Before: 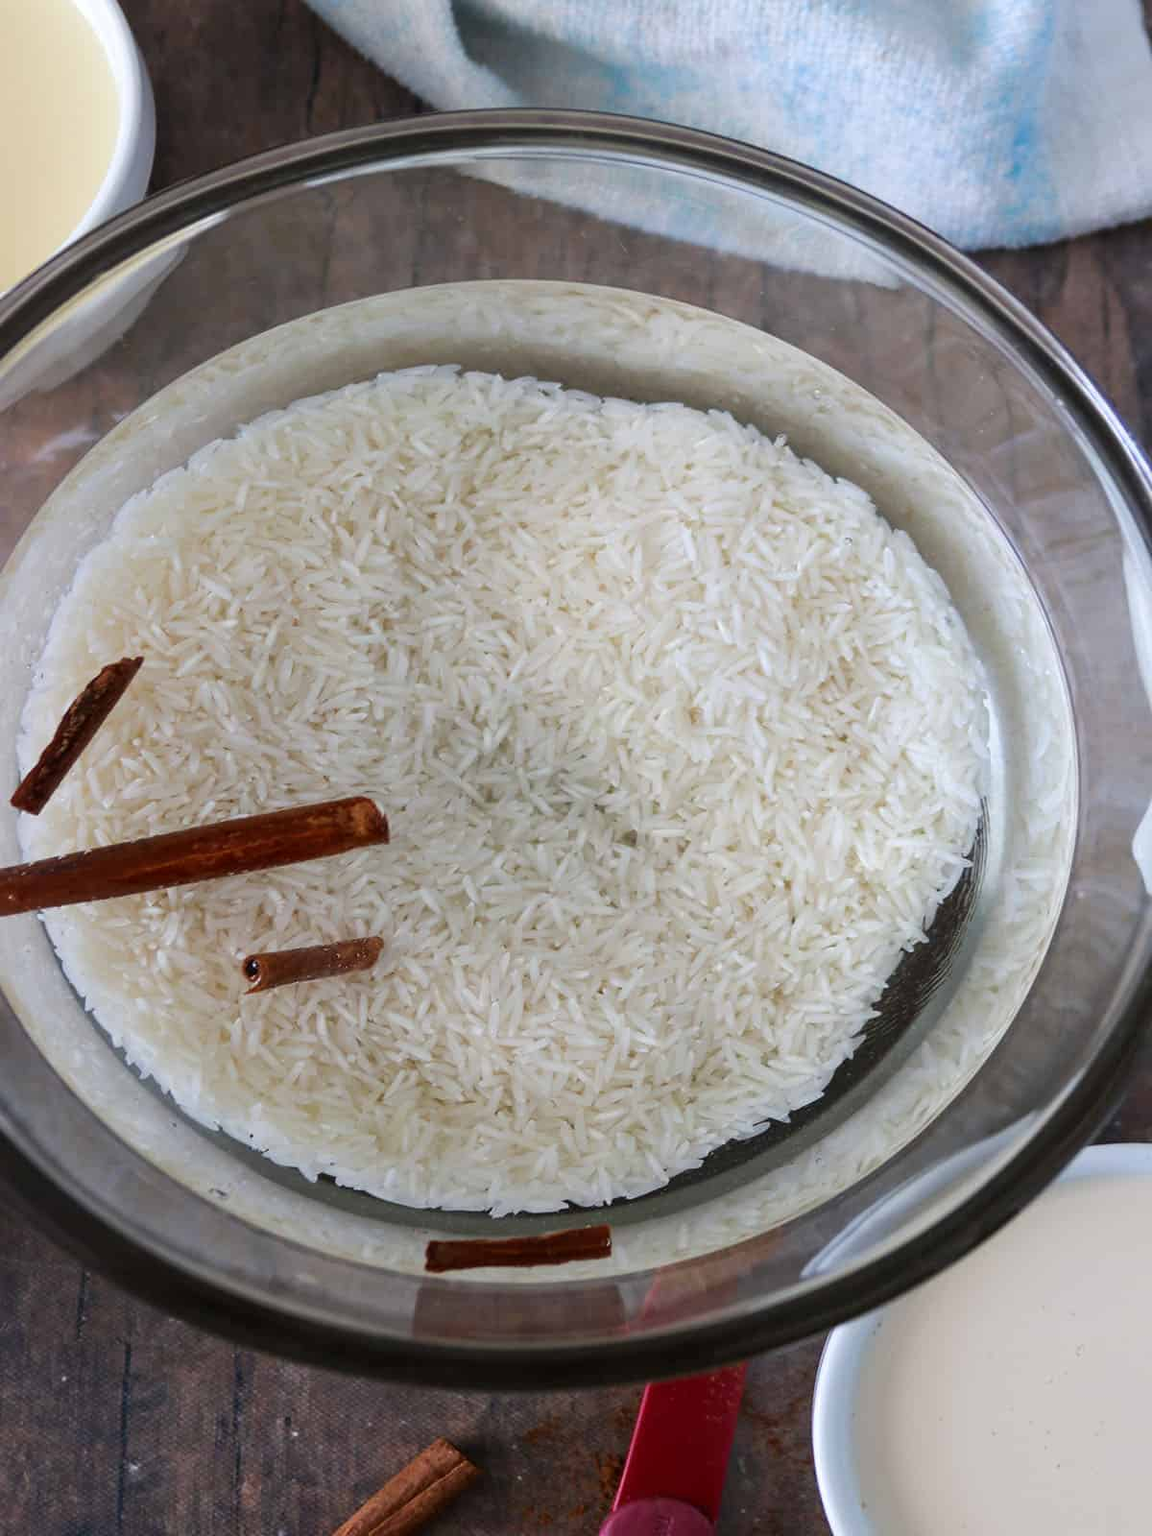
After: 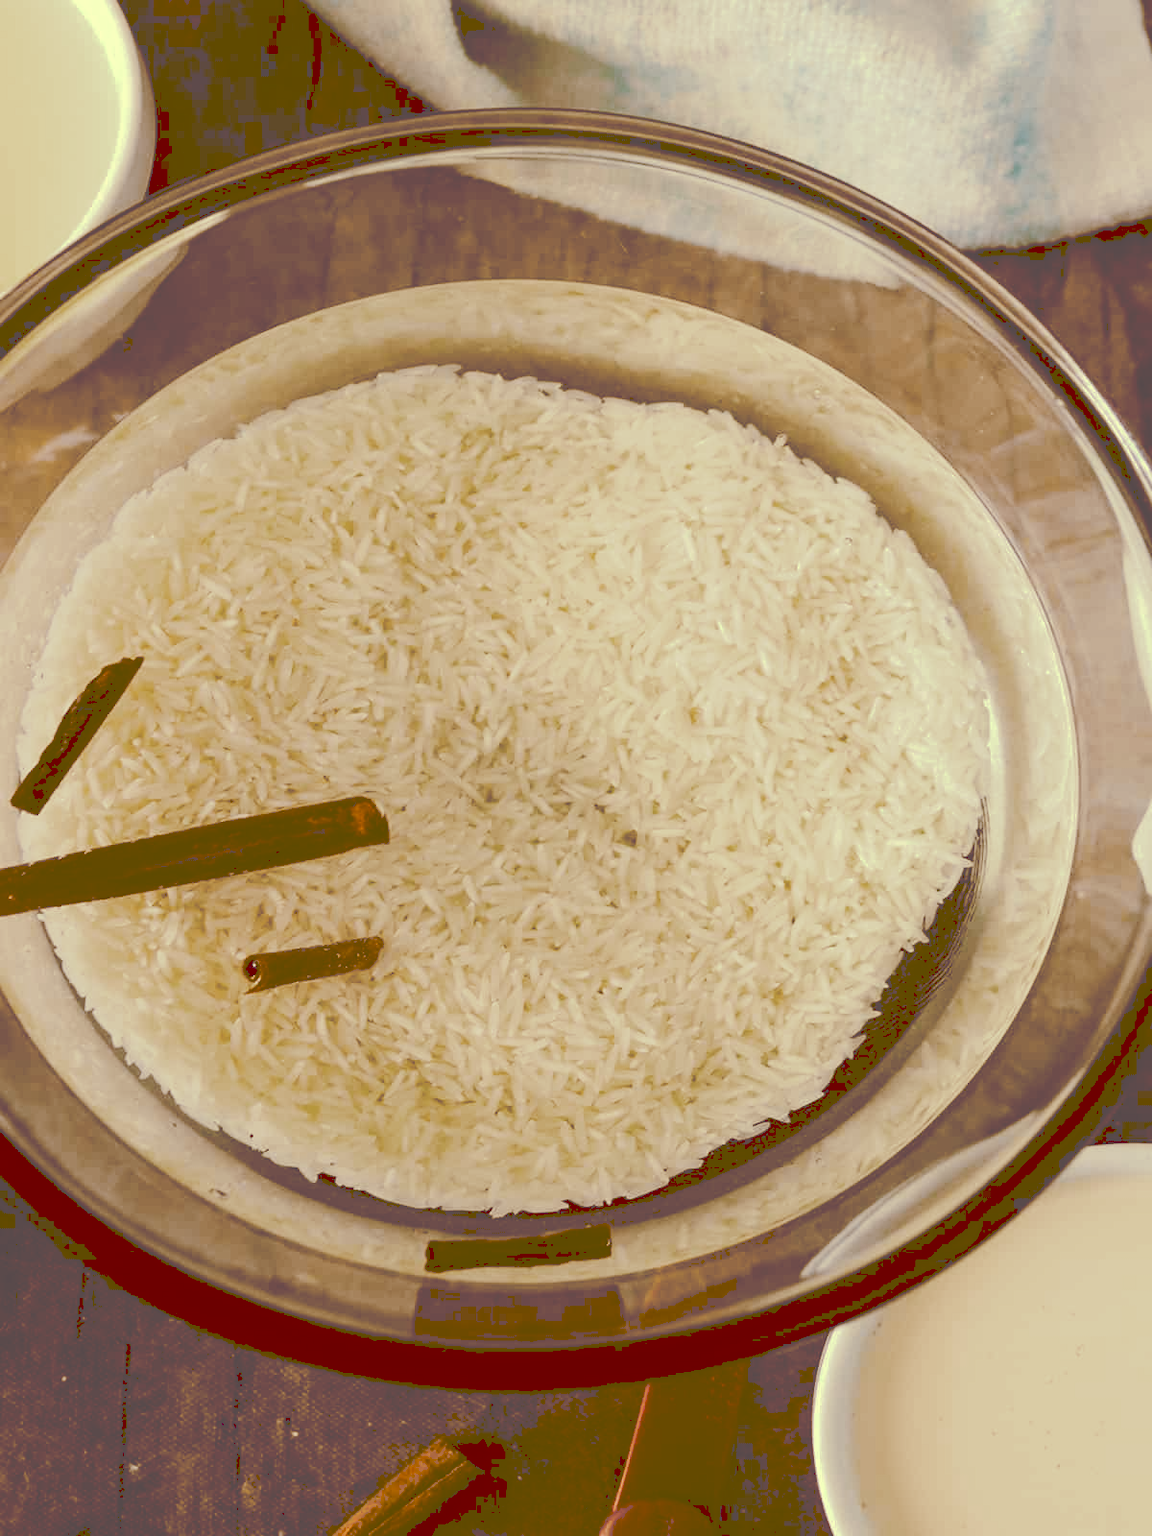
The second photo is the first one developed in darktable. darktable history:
tone curve: curves: ch0 [(0, 0) (0.003, 0.318) (0.011, 0.318) (0.025, 0.318) (0.044, 0.32) (0.069, 0.321) (0.1, 0.322) (0.136, 0.324) (0.177, 0.327) (0.224, 0.332) (0.277, 0.352) (0.335, 0.397) (0.399, 0.458) (0.468, 0.539) (0.543, 0.617) (0.623, 0.689) (0.709, 0.752) (0.801, 0.819) (0.898, 0.871) (1, 1)], preserve colors none
color look up table: target L [97.88, 86.44, 78.21, 78.67, 77.06, 64.81, 56.89, 48.34, 50.21, 39.14, 33.38, 13.99, 82.71, 84.06, 73.93, 76.78, 69.69, 64.44, 56.85, 63.23, 57.93, 49.68, 45.64, 42.71, 33.94, 31.43, 25.65, 11.24, 99.74, 85.4, 74.91, 81.48, 65.81, 87.07, 73.02, 48.77, 76.17, 49.45, 49.57, 33.22, 14.91, 29.94, 12.53, 12.7, 11.32, 66.12, 46.91, 46.54, 32.06], target a [-22.87, -27.62, -40.54, -41.28, -12.08, -7.44, -27.85, -34.91, -13.27, -14.29, -10.18, 37.8, 1.06, 1.776, 17.02, 17.72, 39.27, 46.37, 11.98, 21.9, 42.54, 33.69, 13.25, 43.54, 15.01, 28.5, 26.8, 47.84, -5.241, 11.82, 3.589, 6.832, 7.57, 8.91, 12.28, 8.27, 15.27, 44.61, 14.54, 23.37, 41.67, 24.71, 50.34, 50.67, 48, -31.35, -12.04, -8.613, -0.772], target b [50.12, 54.81, 35.7, 50.05, 31.89, 37.55, 37.32, 82.75, 21.59, 67.04, 57.04, 23.8, 64.86, 32.76, 51.83, 36.32, 31.24, 48.57, 97.42, 28.22, 99.32, 84.88, 78.16, 73.2, 58, 53.73, 43.91, 19.06, 33.83, 19.81, 4.358, 17.31, 24.14, 16.24, -4.728, 23.97, -1.582, 16.23, 15.49, 20.44, 25.36, -13.55, 21.27, 21.47, 19.16, 11.2, 10.91, -5.874, 54.68], num patches 49
